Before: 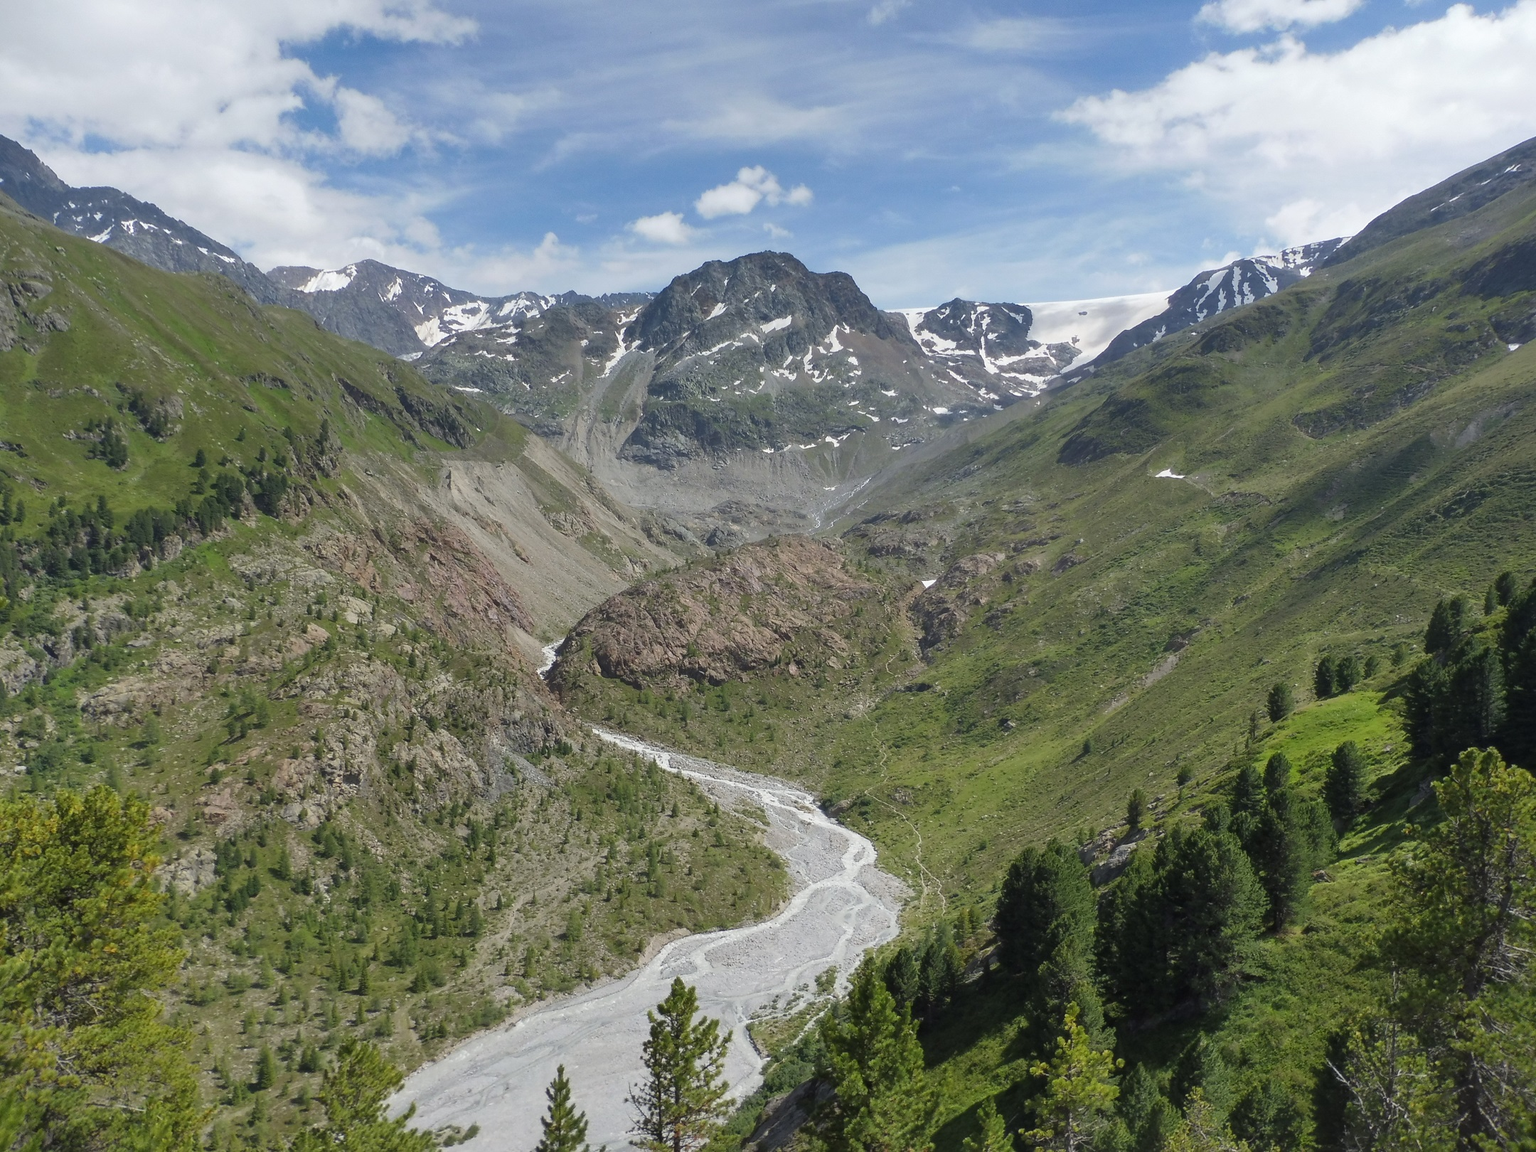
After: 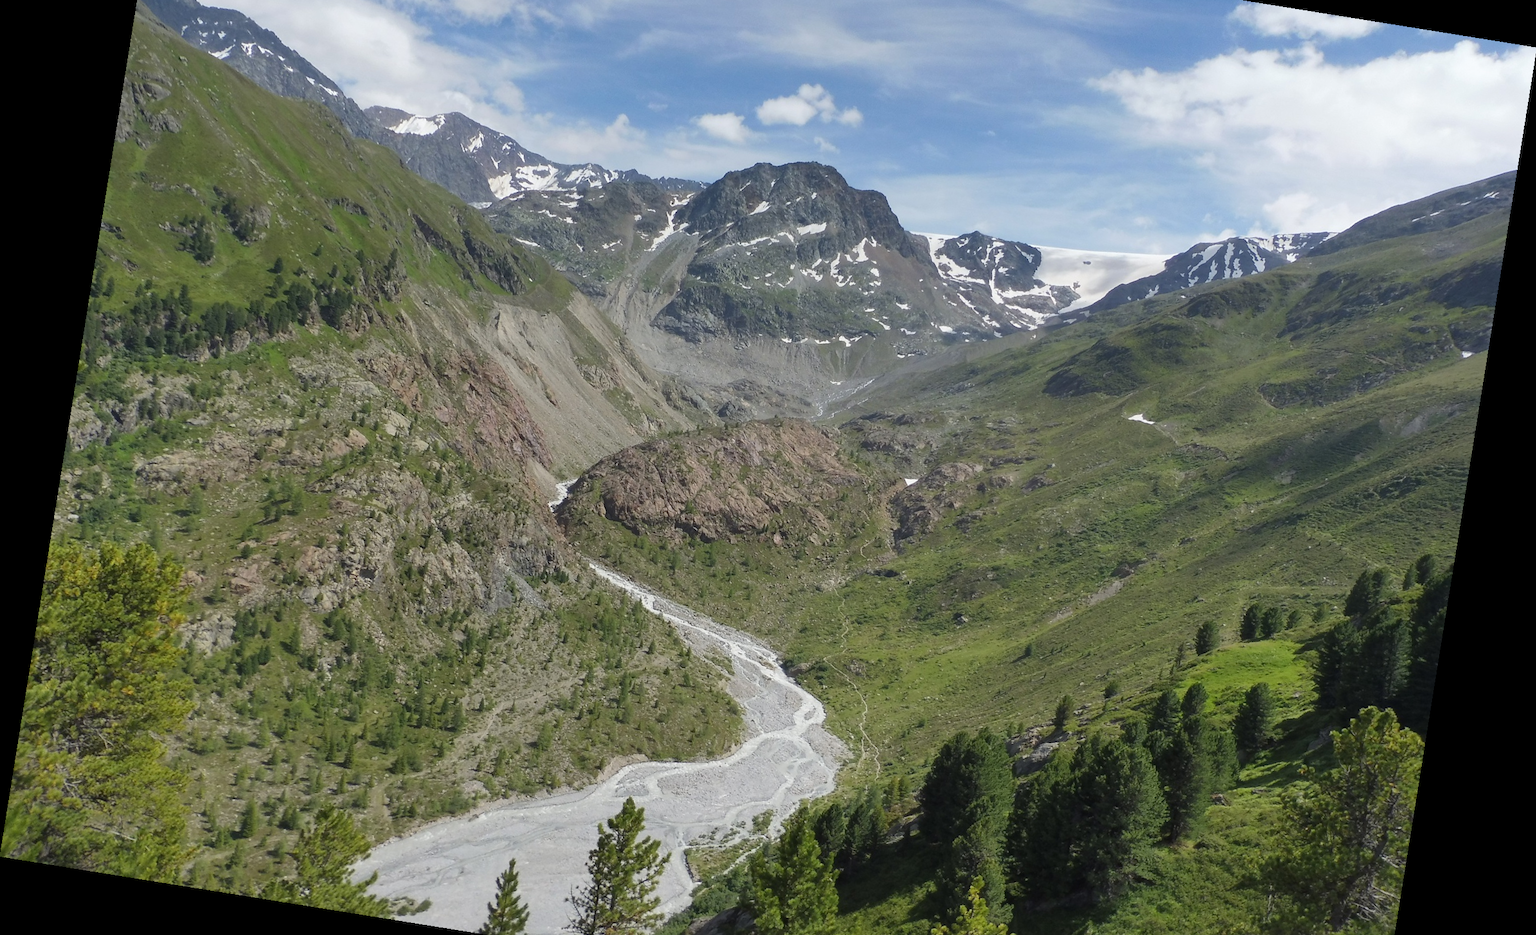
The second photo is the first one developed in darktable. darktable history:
crop: top 13.819%, bottom 11.169%
rotate and perspective: rotation 9.12°, automatic cropping off
color calibration: illuminant same as pipeline (D50), x 0.346, y 0.359, temperature 5002.42 K
